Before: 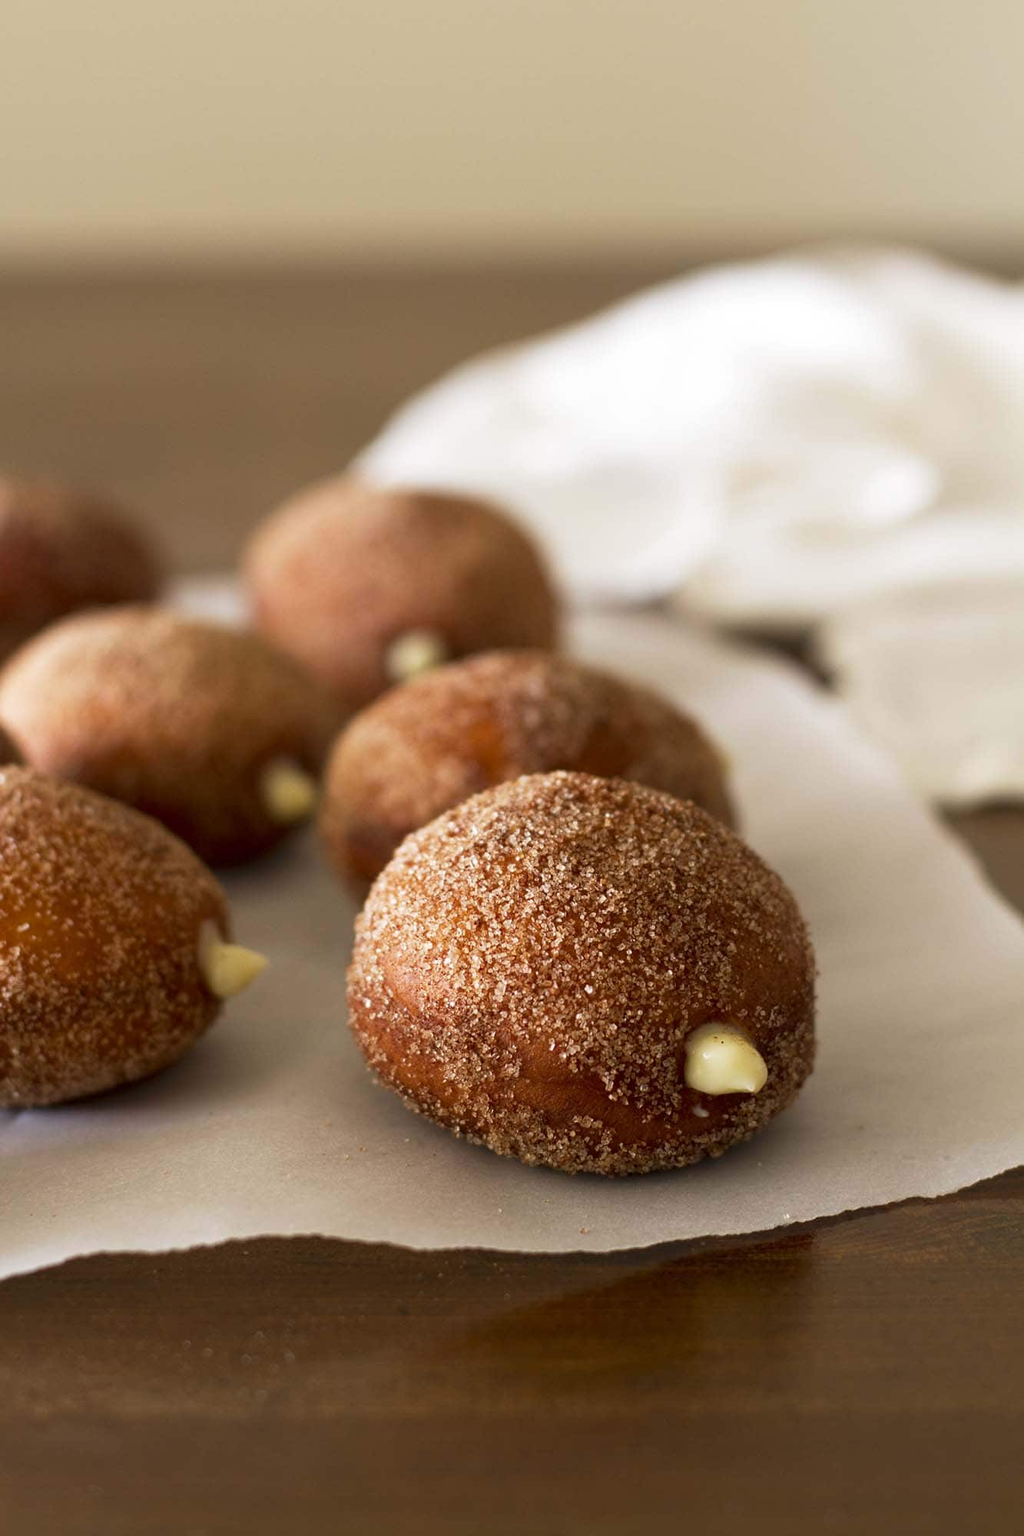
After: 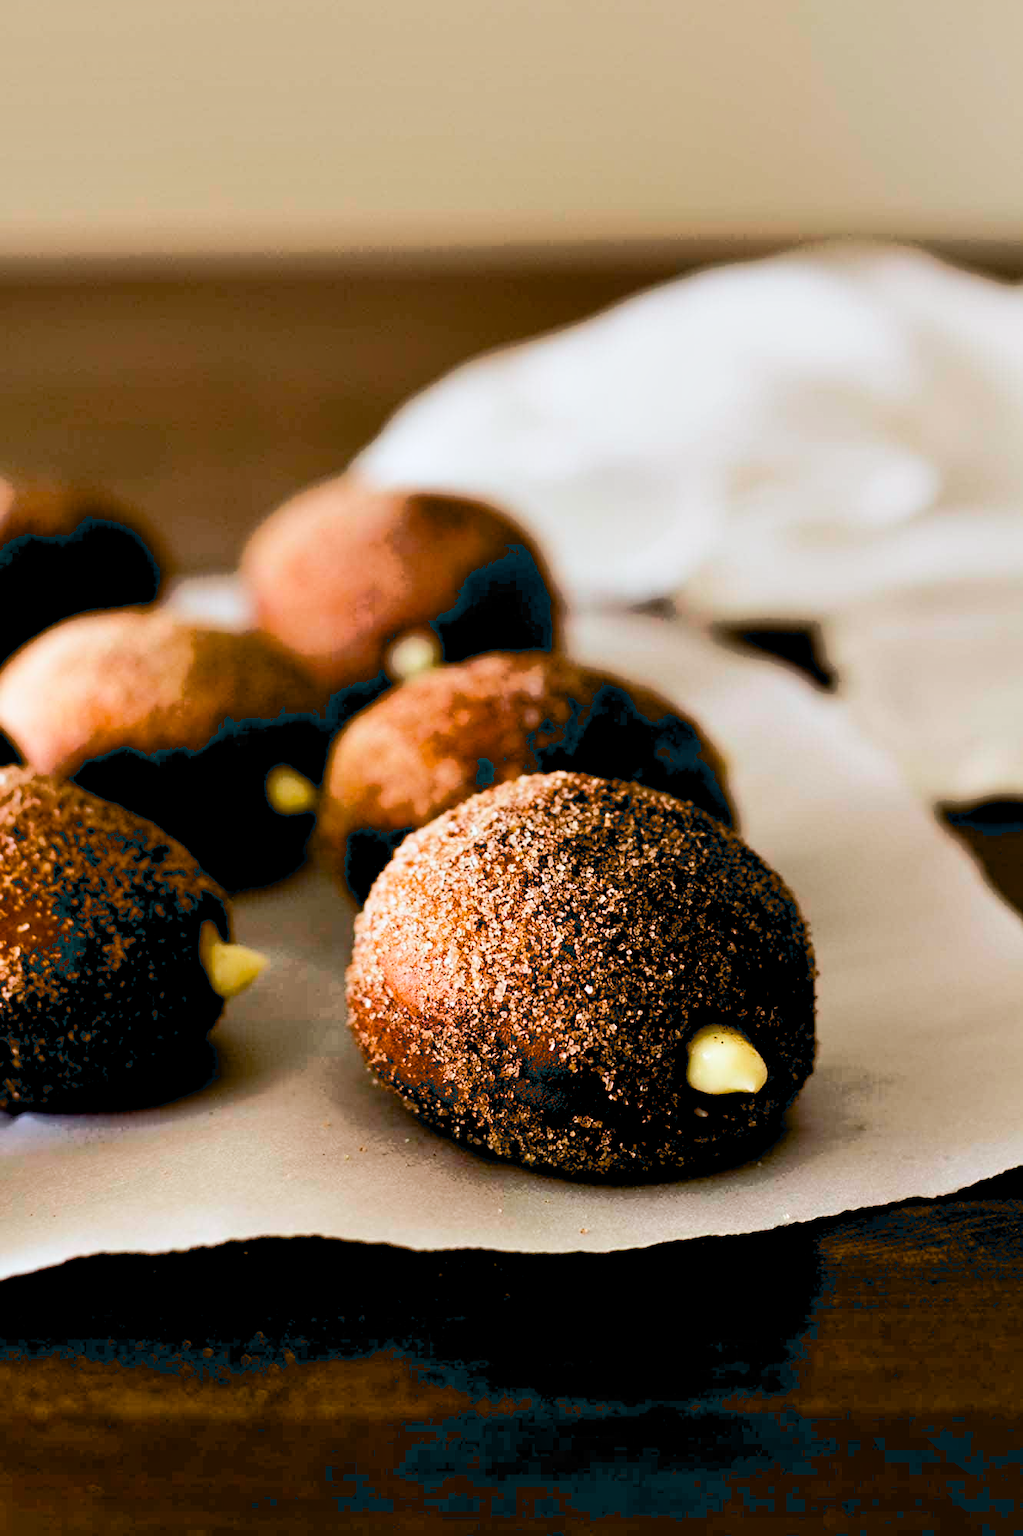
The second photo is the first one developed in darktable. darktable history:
filmic rgb: middle gray luminance 9.04%, black relative exposure -10.67 EV, white relative exposure 3.43 EV, target black luminance 0%, hardness 6, latitude 59.56%, contrast 1.086, highlights saturation mix 3.93%, shadows ↔ highlights balance 28.71%
contrast equalizer: octaves 7, y [[0.6 ×6], [0.55 ×6], [0 ×6], [0 ×6], [0 ×6]]
exposure: black level correction 0.044, exposure -0.233 EV, compensate highlight preservation false
color zones: curves: ch0 [(0, 0.497) (0.143, 0.5) (0.286, 0.5) (0.429, 0.483) (0.571, 0.116) (0.714, -0.006) (0.857, 0.28) (1, 0.497)], mix -122.5%
tone curve: curves: ch0 [(0, 0) (0.003, 0.003) (0.011, 0.011) (0.025, 0.024) (0.044, 0.044) (0.069, 0.068) (0.1, 0.098) (0.136, 0.133) (0.177, 0.174) (0.224, 0.22) (0.277, 0.272) (0.335, 0.329) (0.399, 0.392) (0.468, 0.46) (0.543, 0.607) (0.623, 0.676) (0.709, 0.75) (0.801, 0.828) (0.898, 0.912) (1, 1)], color space Lab, linked channels, preserve colors none
